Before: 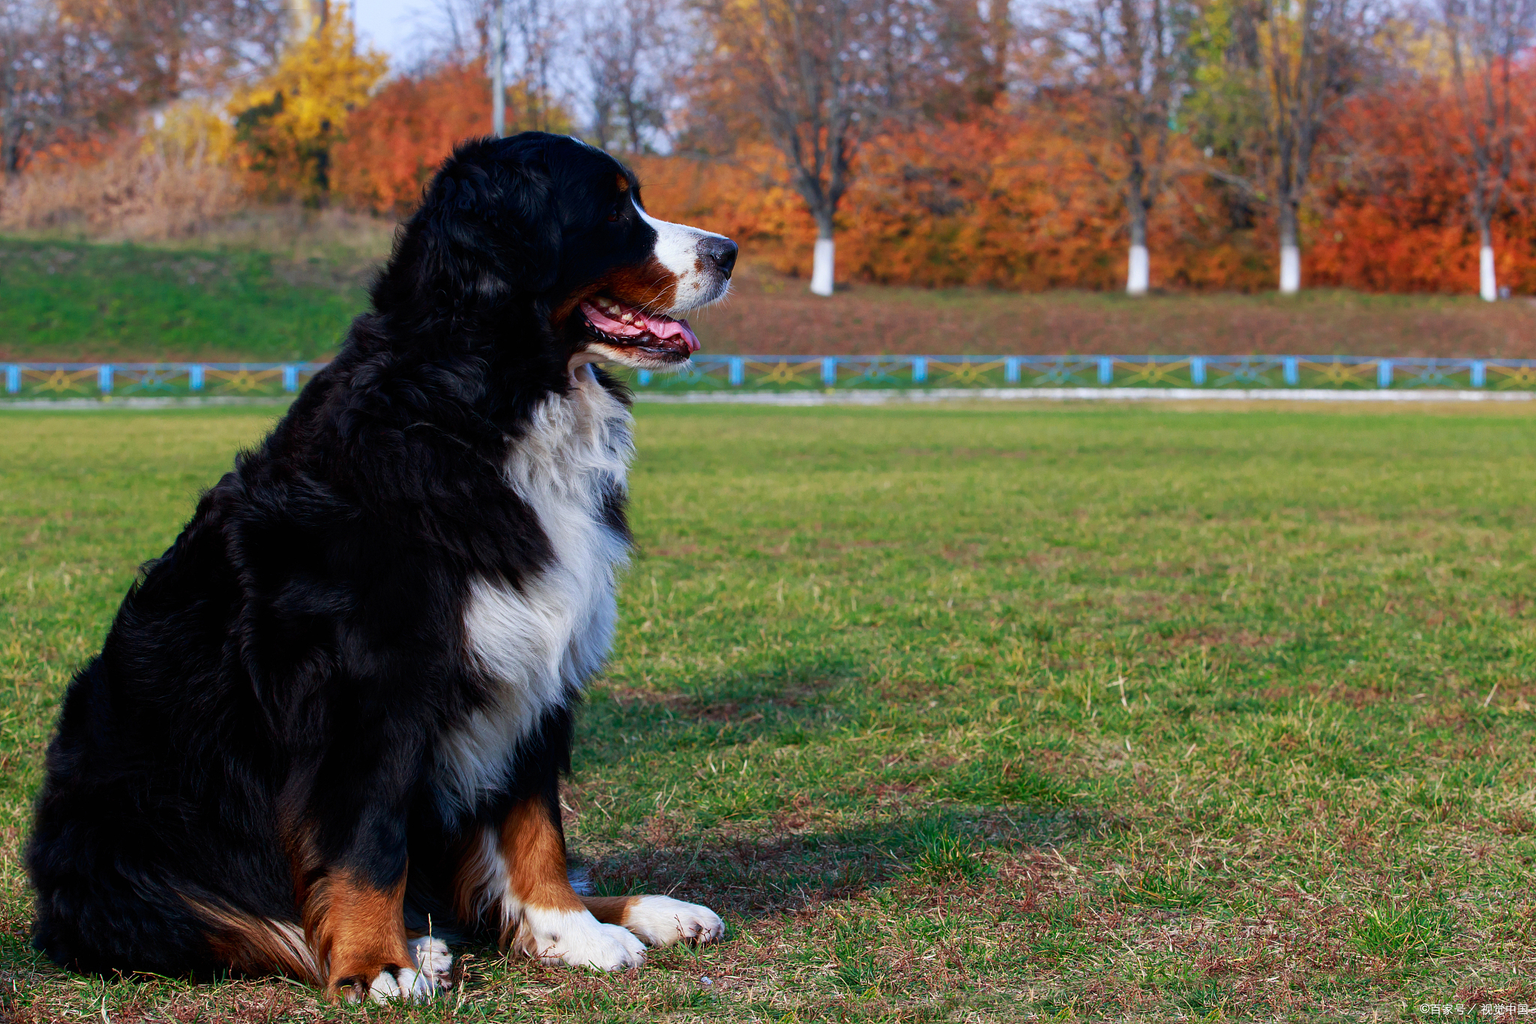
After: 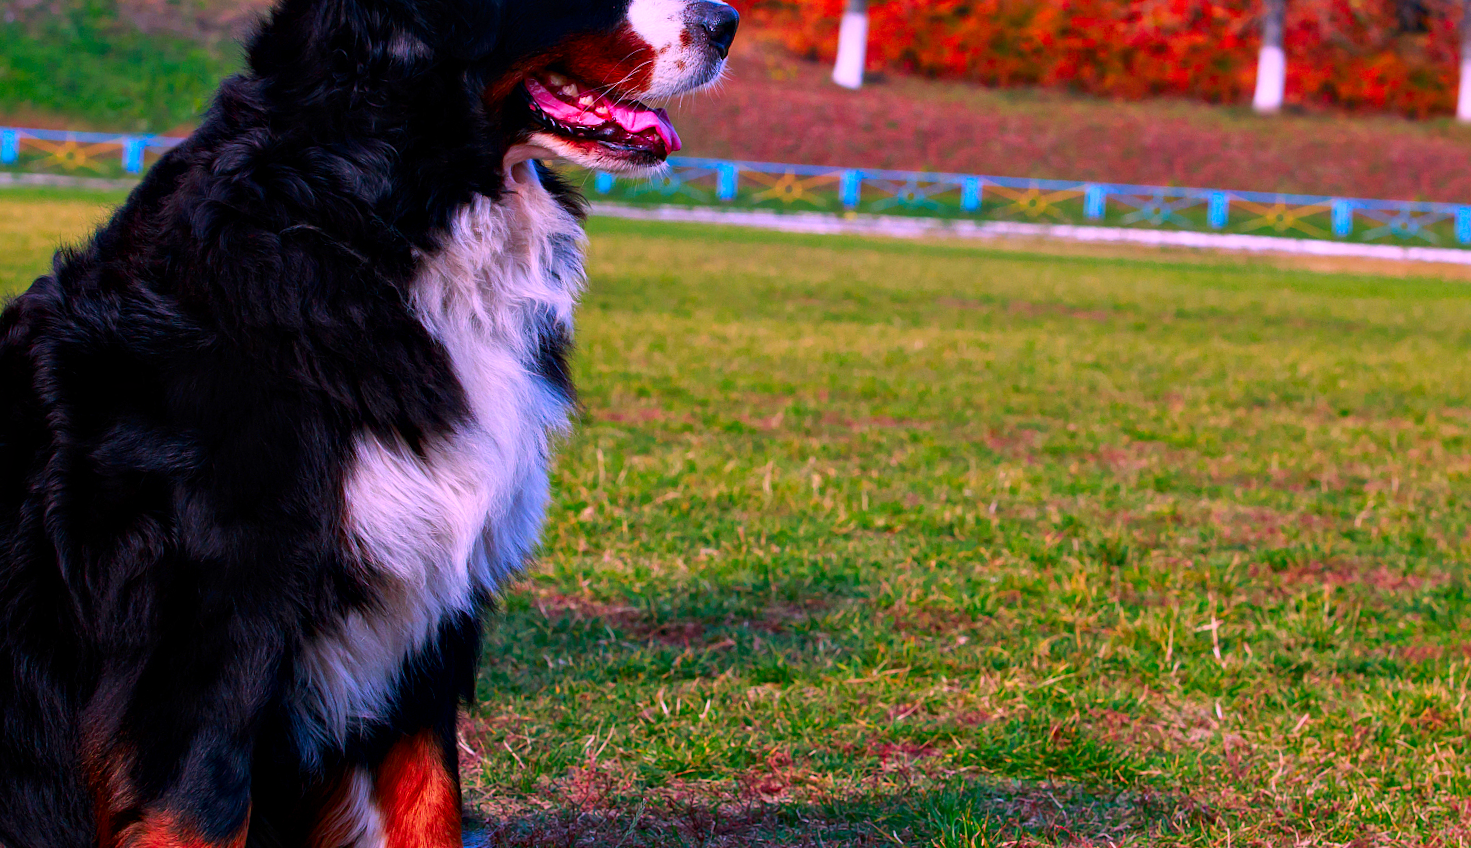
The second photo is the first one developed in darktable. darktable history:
crop and rotate: angle -3.44°, left 9.744%, top 20.447%, right 12.063%, bottom 11.879%
color correction: highlights a* 19.37, highlights b* -11.8, saturation 1.67
local contrast: mode bilateral grid, contrast 31, coarseness 26, midtone range 0.2
